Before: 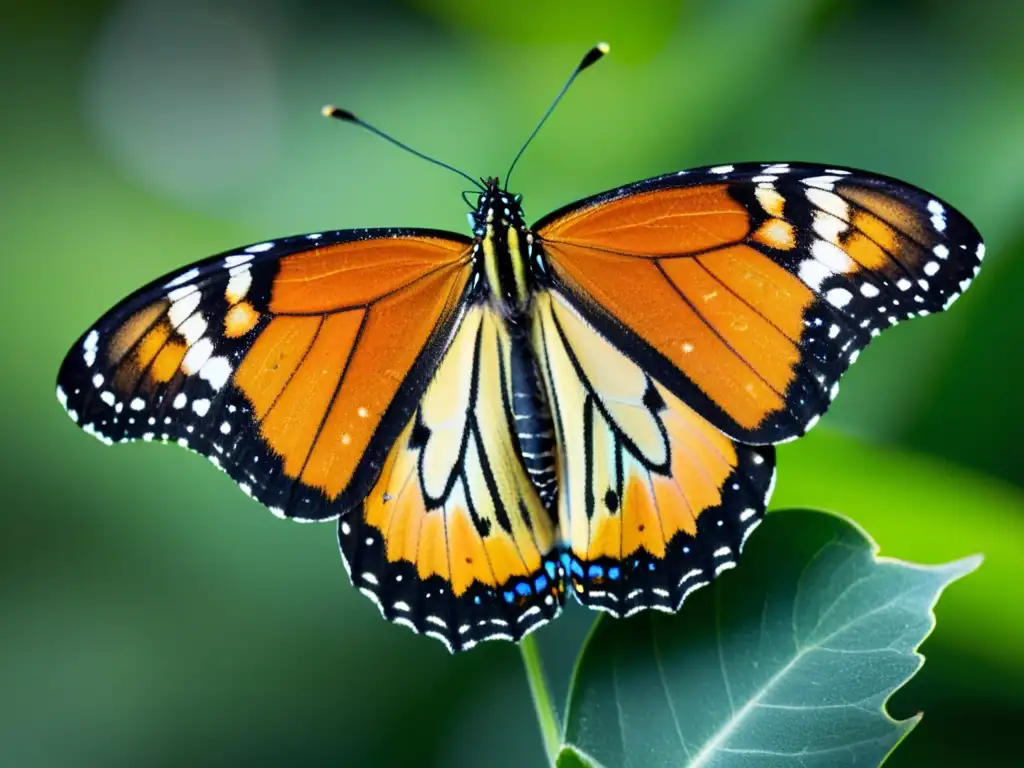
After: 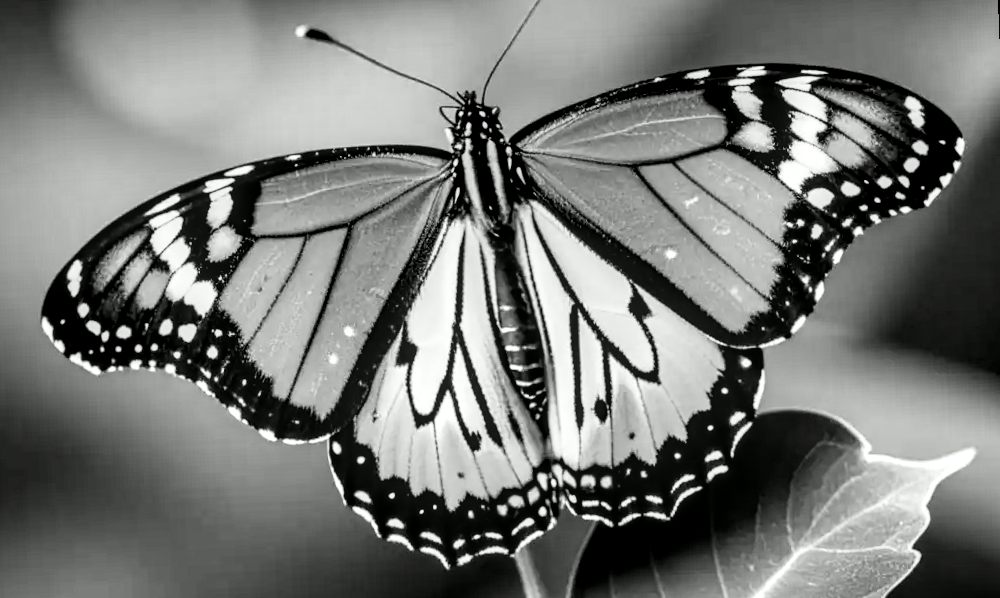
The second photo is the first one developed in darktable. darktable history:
contrast brightness saturation: contrast 0.09, saturation 0.28
tone curve: curves: ch0 [(0, 0.039) (0.113, 0.081) (0.204, 0.204) (0.498, 0.608) (0.709, 0.819) (0.984, 0.961)]; ch1 [(0, 0) (0.172, 0.123) (0.317, 0.272) (0.414, 0.382) (0.476, 0.479) (0.505, 0.501) (0.528, 0.54) (0.618, 0.647) (0.709, 0.764) (1, 1)]; ch2 [(0, 0) (0.411, 0.424) (0.492, 0.502) (0.521, 0.513) (0.537, 0.57) (0.686, 0.638) (1, 1)], color space Lab, independent channels, preserve colors none
rotate and perspective: rotation -2.29°, automatic cropping off
color calibration: output gray [0.18, 0.41, 0.41, 0], gray › normalize channels true, illuminant same as pipeline (D50), adaptation XYZ, x 0.346, y 0.359, gamut compression 0
local contrast: highlights 79%, shadows 56%, detail 175%, midtone range 0.428
crop and rotate: left 2.991%, top 13.302%, right 1.981%, bottom 12.636%
